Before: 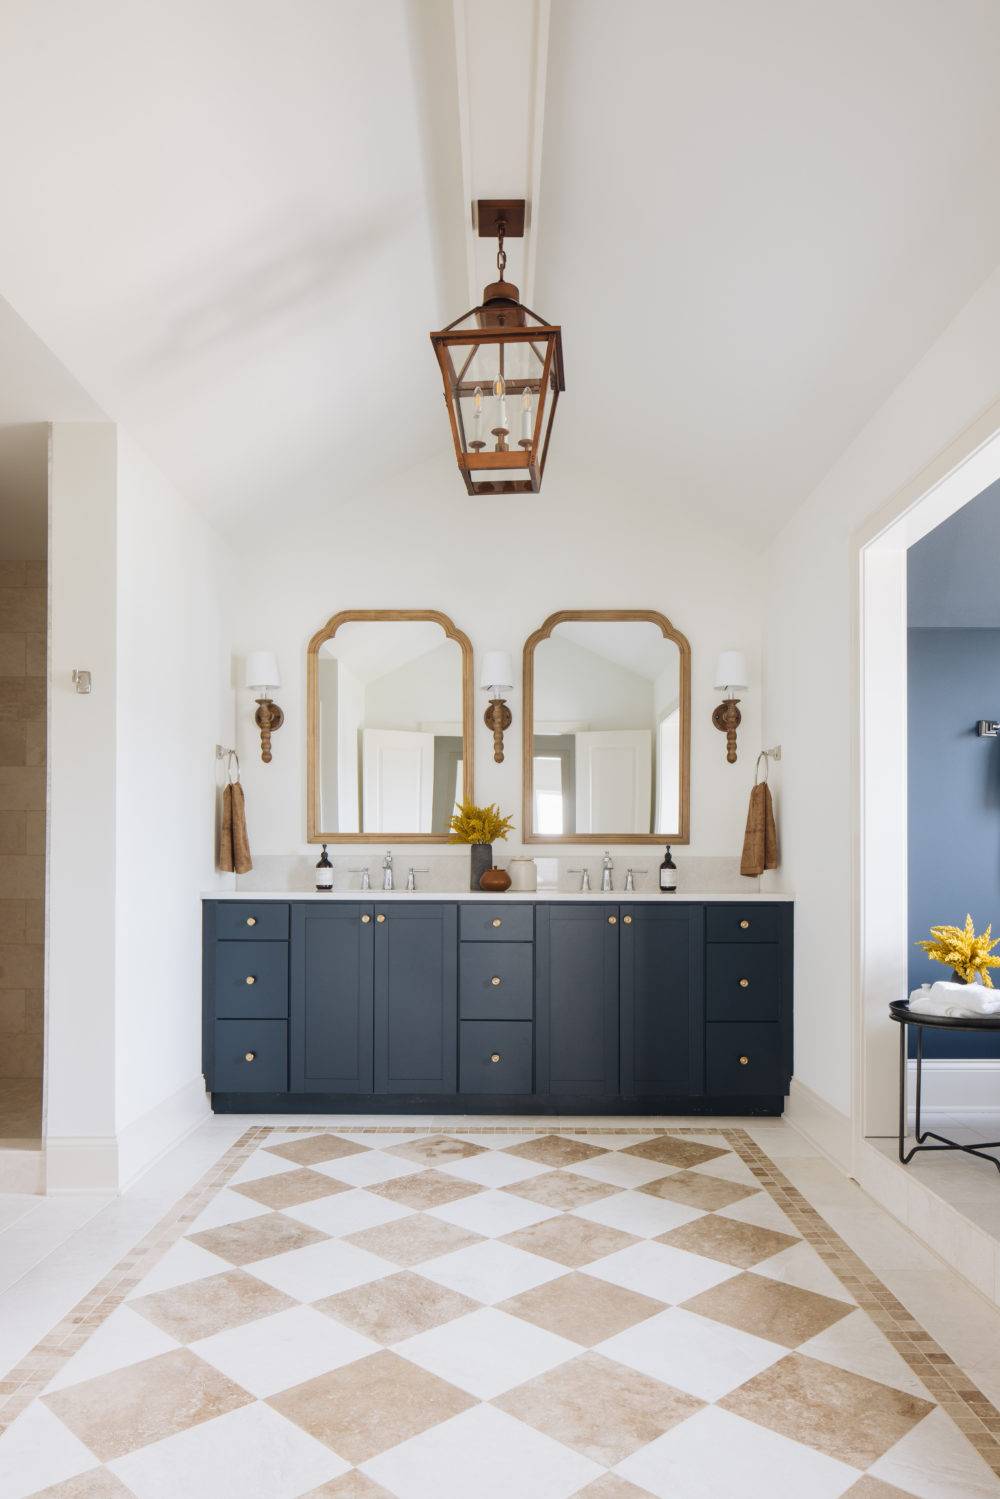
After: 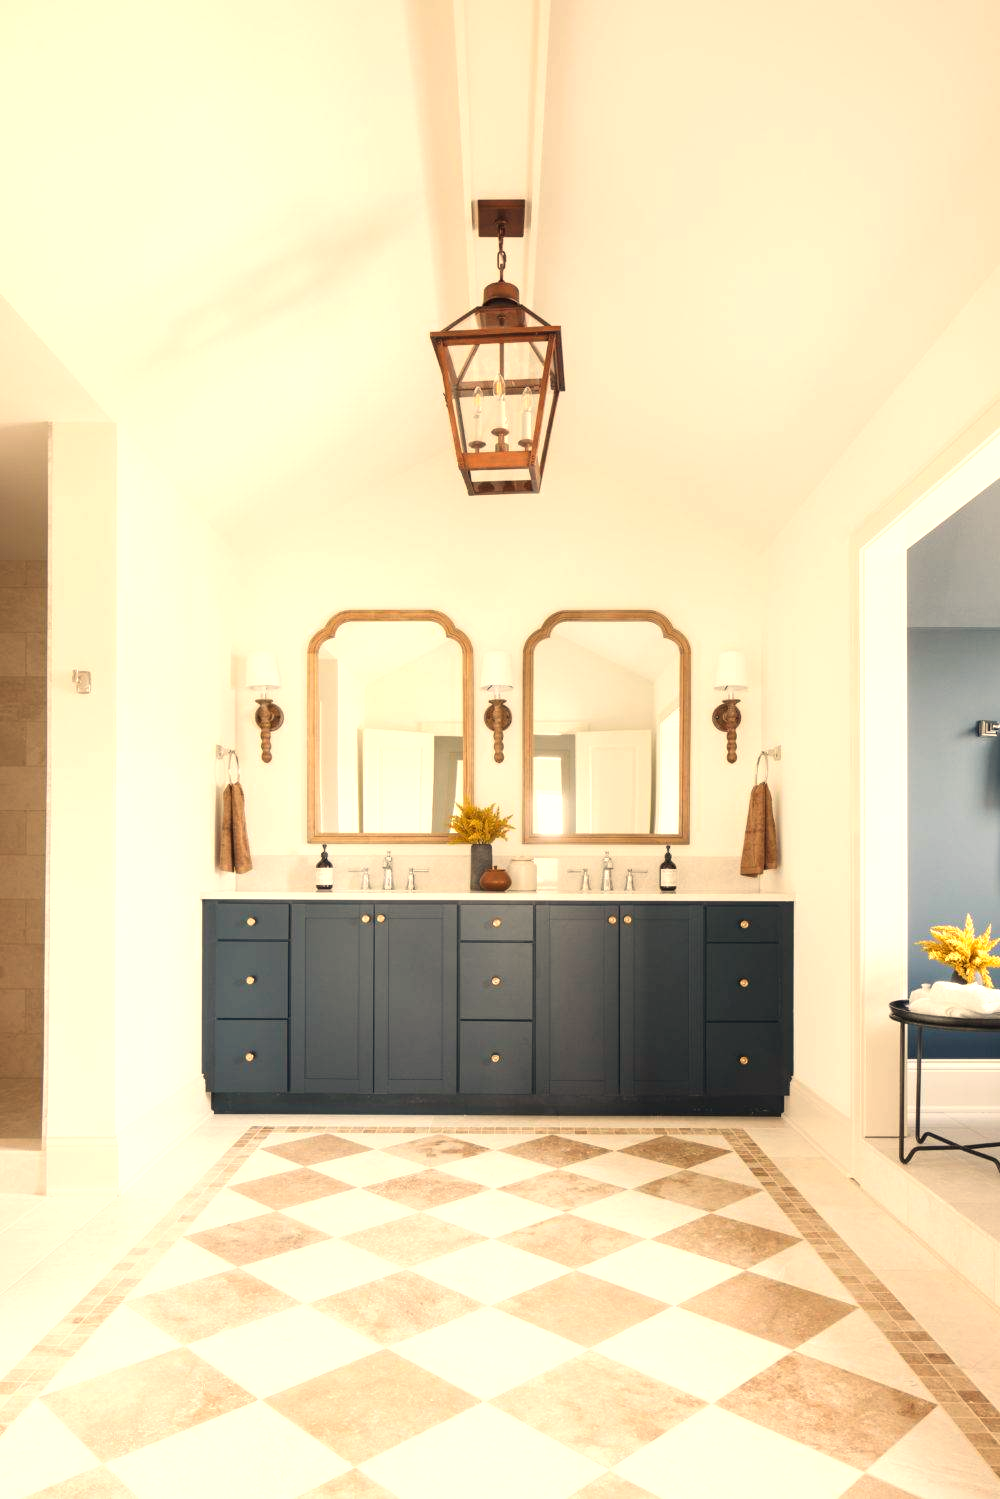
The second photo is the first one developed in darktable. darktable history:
exposure: black level correction 0, exposure 0.6 EV, compensate exposure bias true, compensate highlight preservation false
white balance: red 1.123, blue 0.83
